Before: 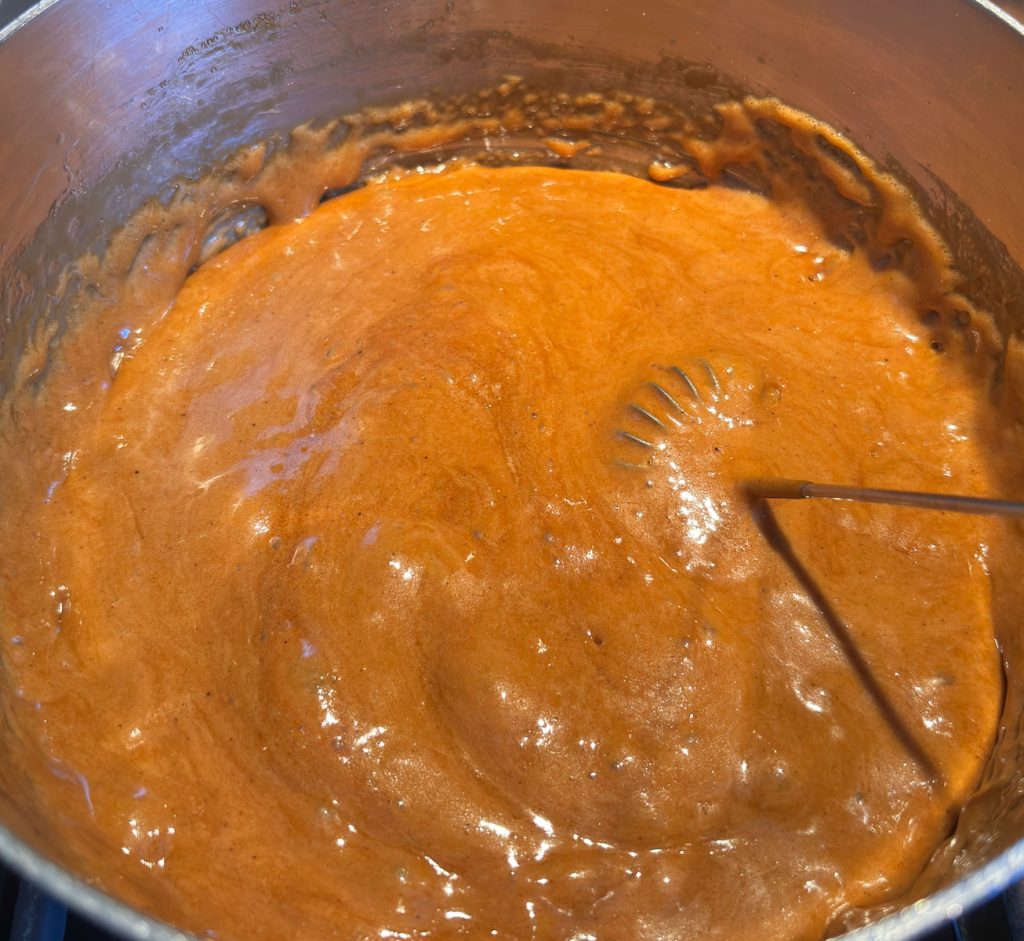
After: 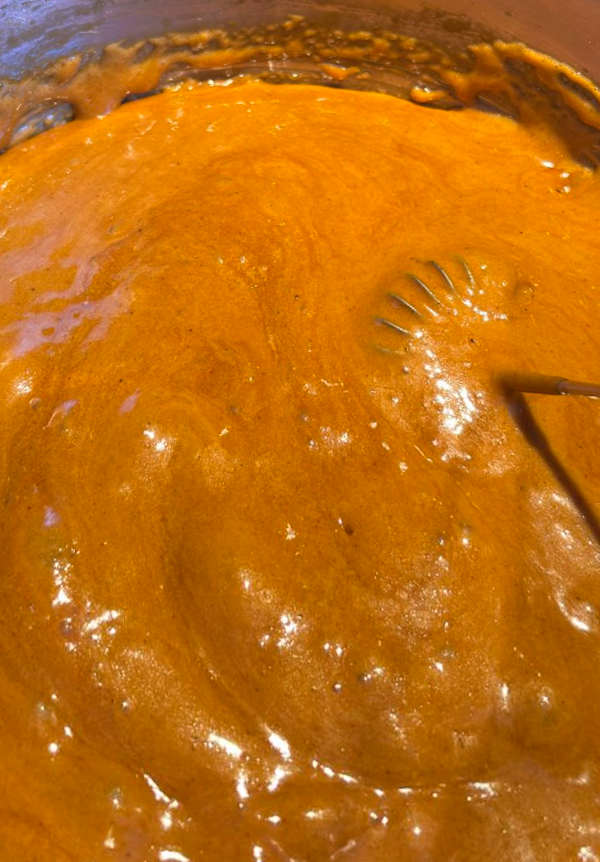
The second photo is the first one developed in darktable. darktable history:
crop and rotate: angle -3.27°, left 14.277%, top 0.028%, right 10.766%, bottom 0.028%
rotate and perspective: rotation 0.72°, lens shift (vertical) -0.352, lens shift (horizontal) -0.051, crop left 0.152, crop right 0.859, crop top 0.019, crop bottom 0.964
color balance rgb: global vibrance 42.74%
